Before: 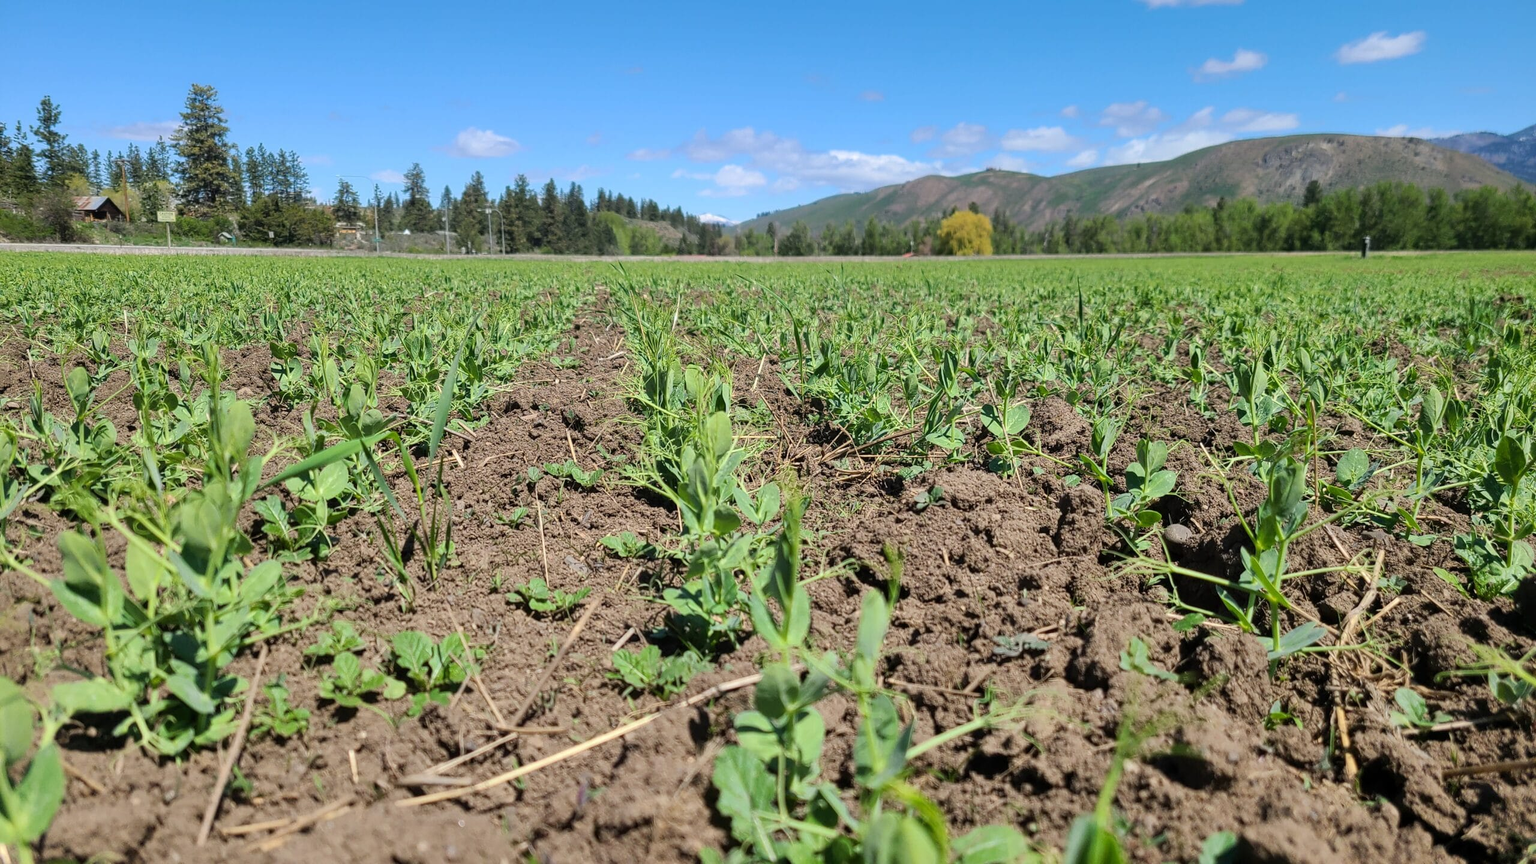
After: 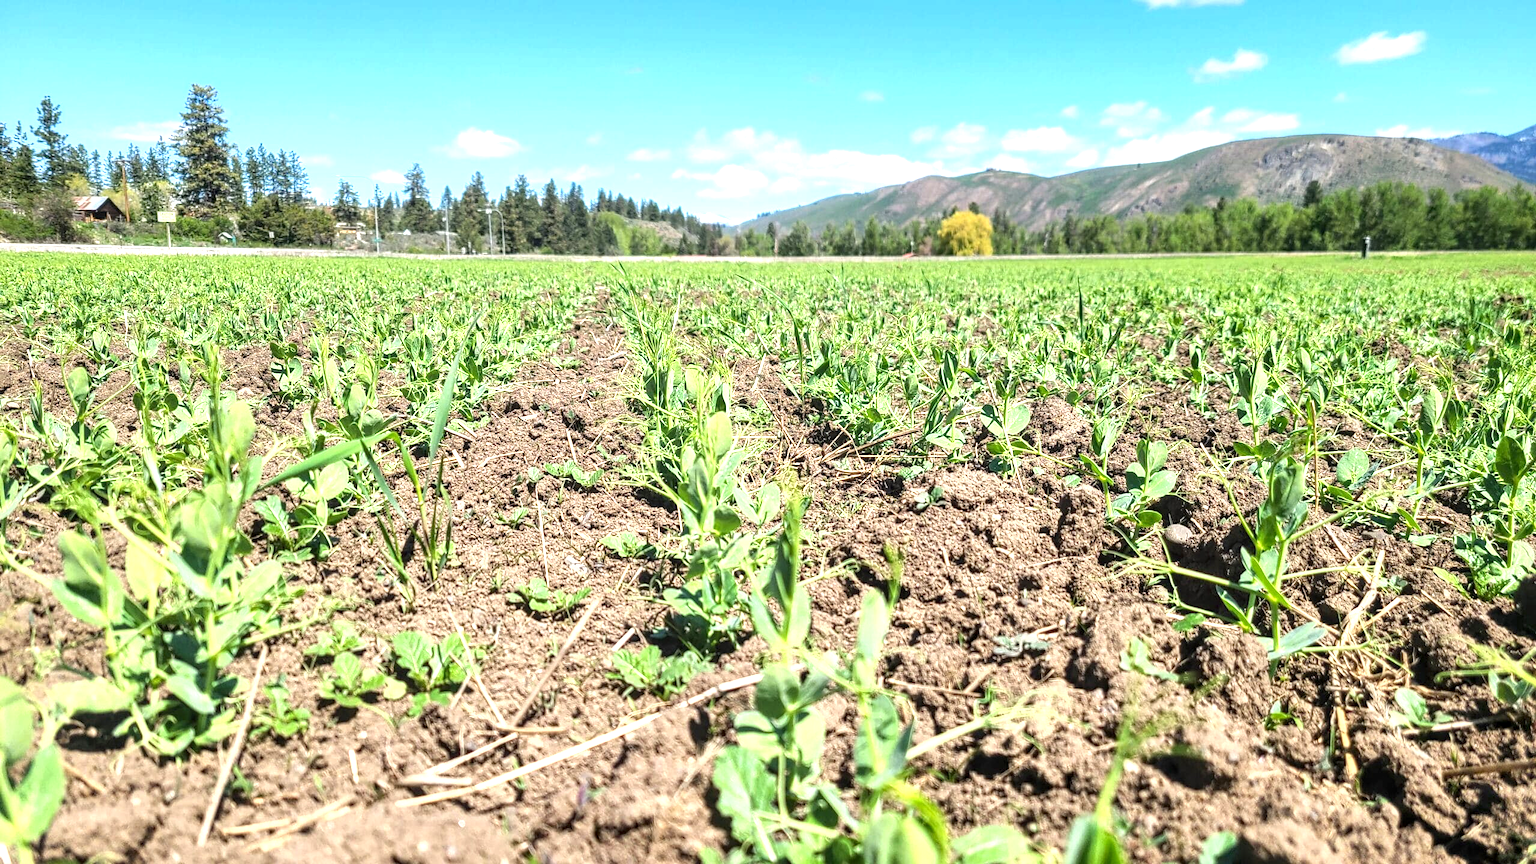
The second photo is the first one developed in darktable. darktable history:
exposure: exposure 1.201 EV, compensate highlight preservation false
local contrast: detail 130%
